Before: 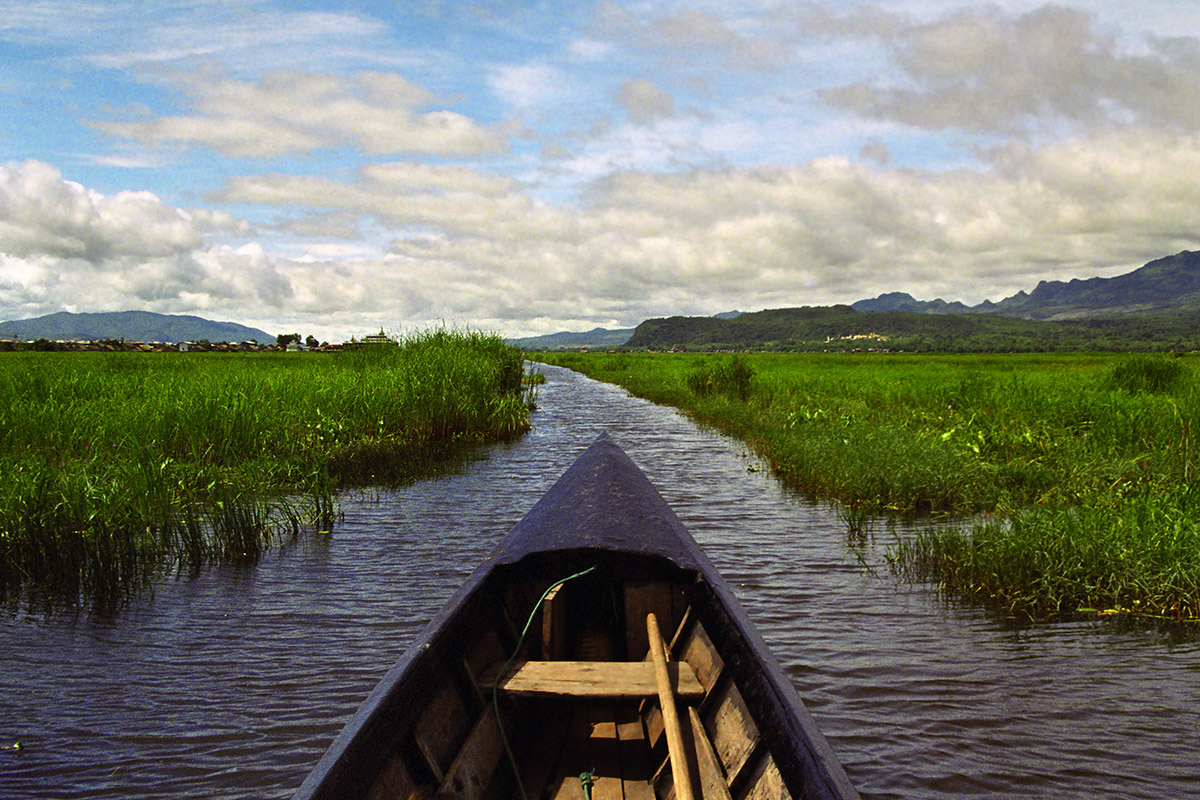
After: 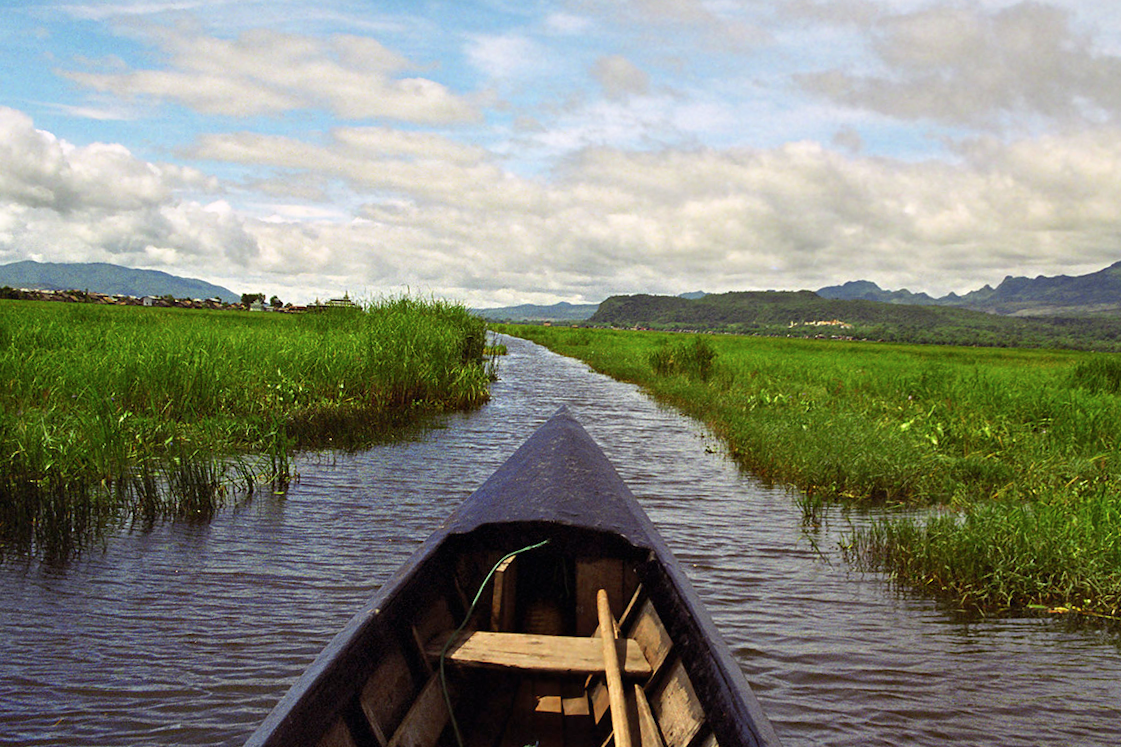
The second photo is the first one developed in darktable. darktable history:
crop and rotate: angle -2.72°
